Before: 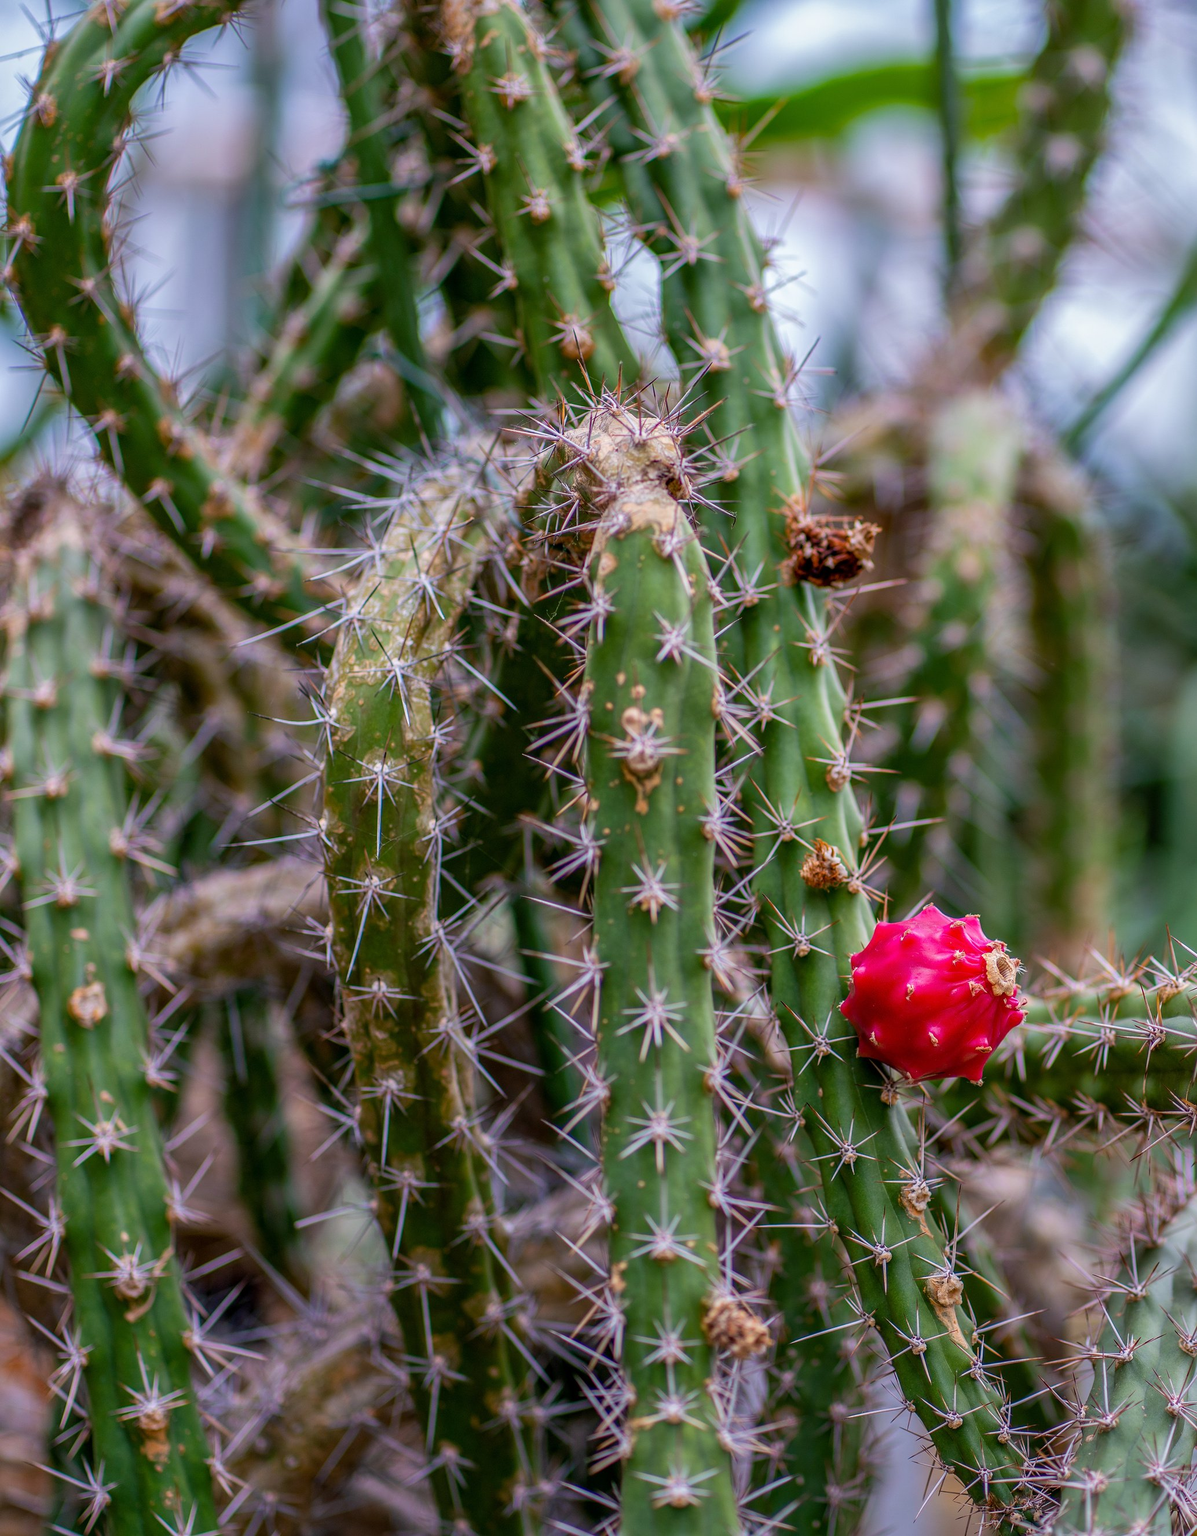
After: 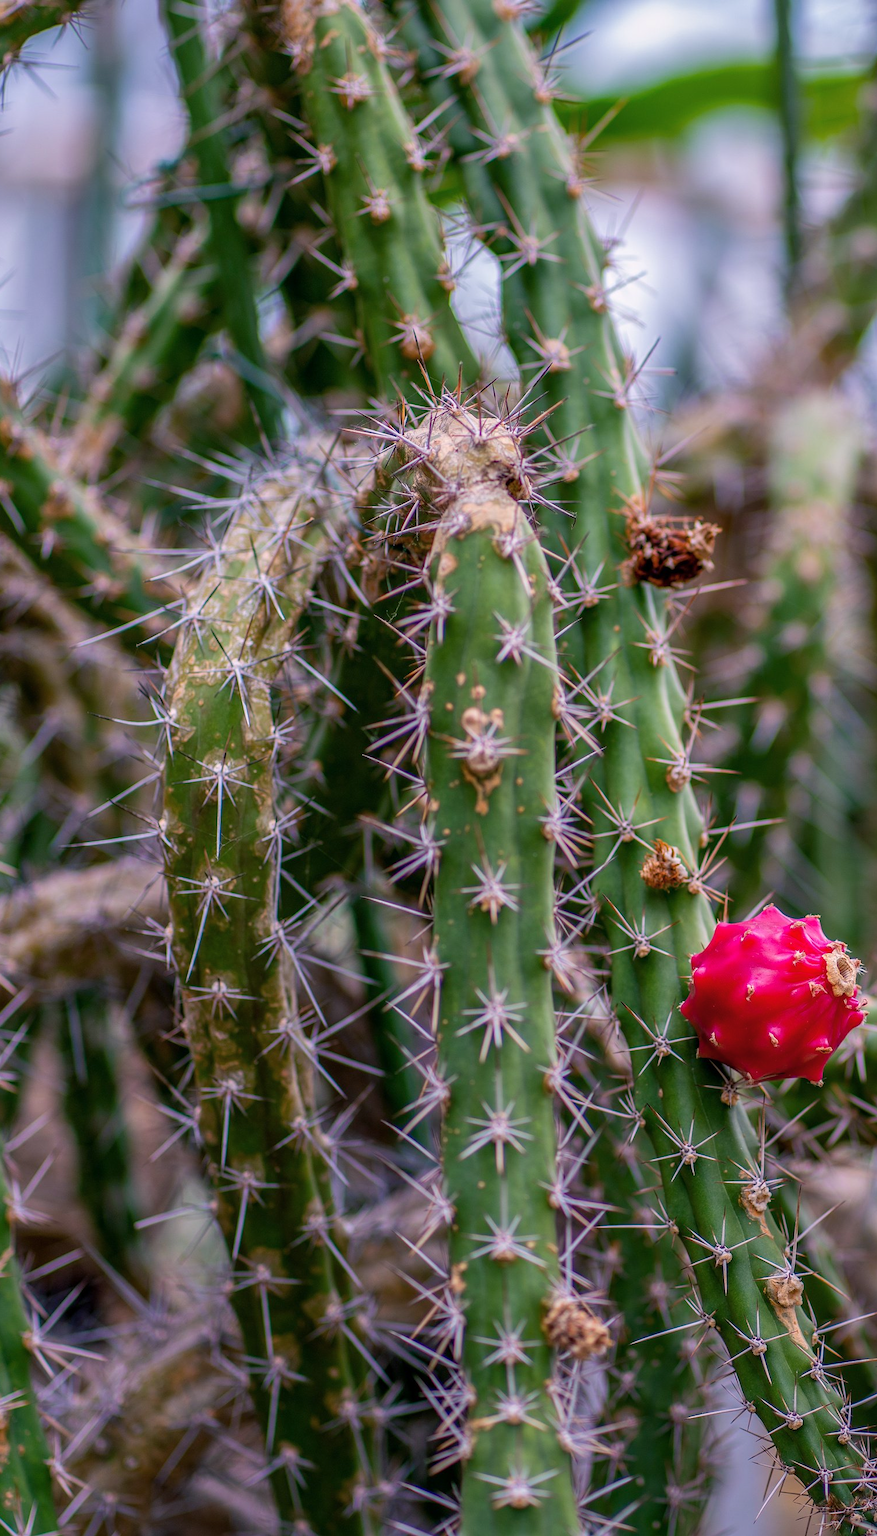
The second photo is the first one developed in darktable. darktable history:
crop: left 13.443%, right 13.31%
color balance rgb: shadows lift › chroma 1.41%, shadows lift › hue 260°, power › chroma 0.5%, power › hue 260°, highlights gain › chroma 1%, highlights gain › hue 27°, saturation formula JzAzBz (2021)
